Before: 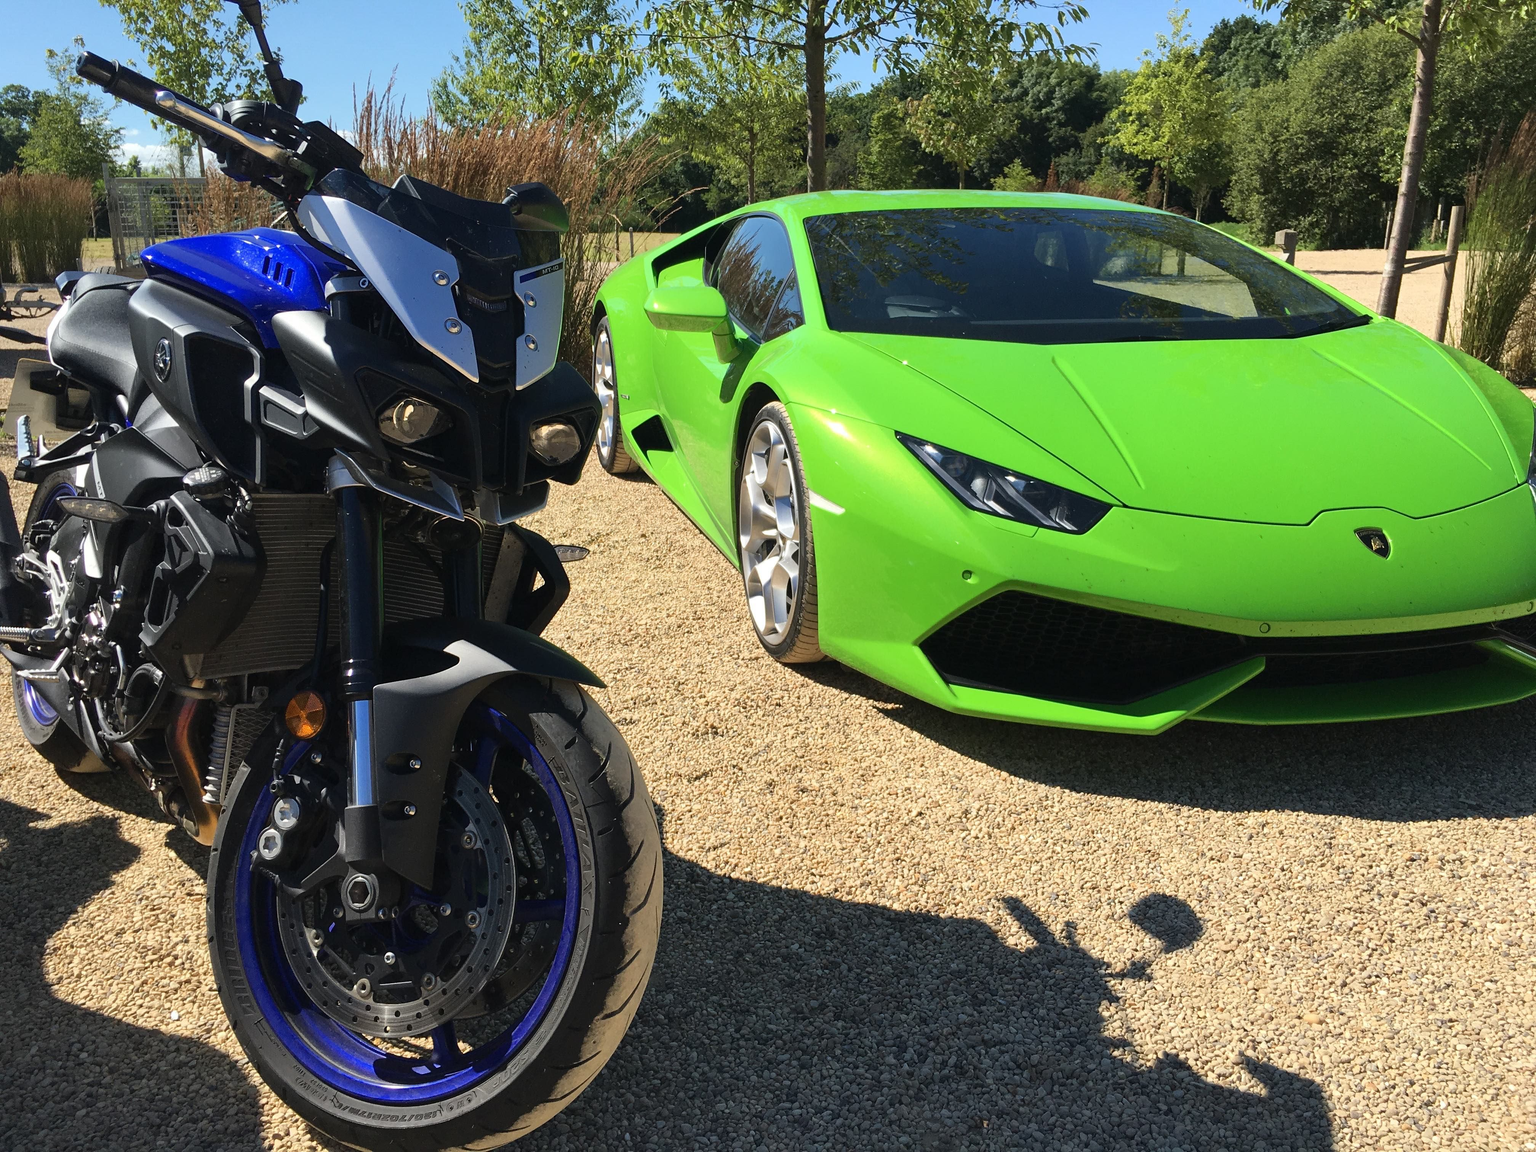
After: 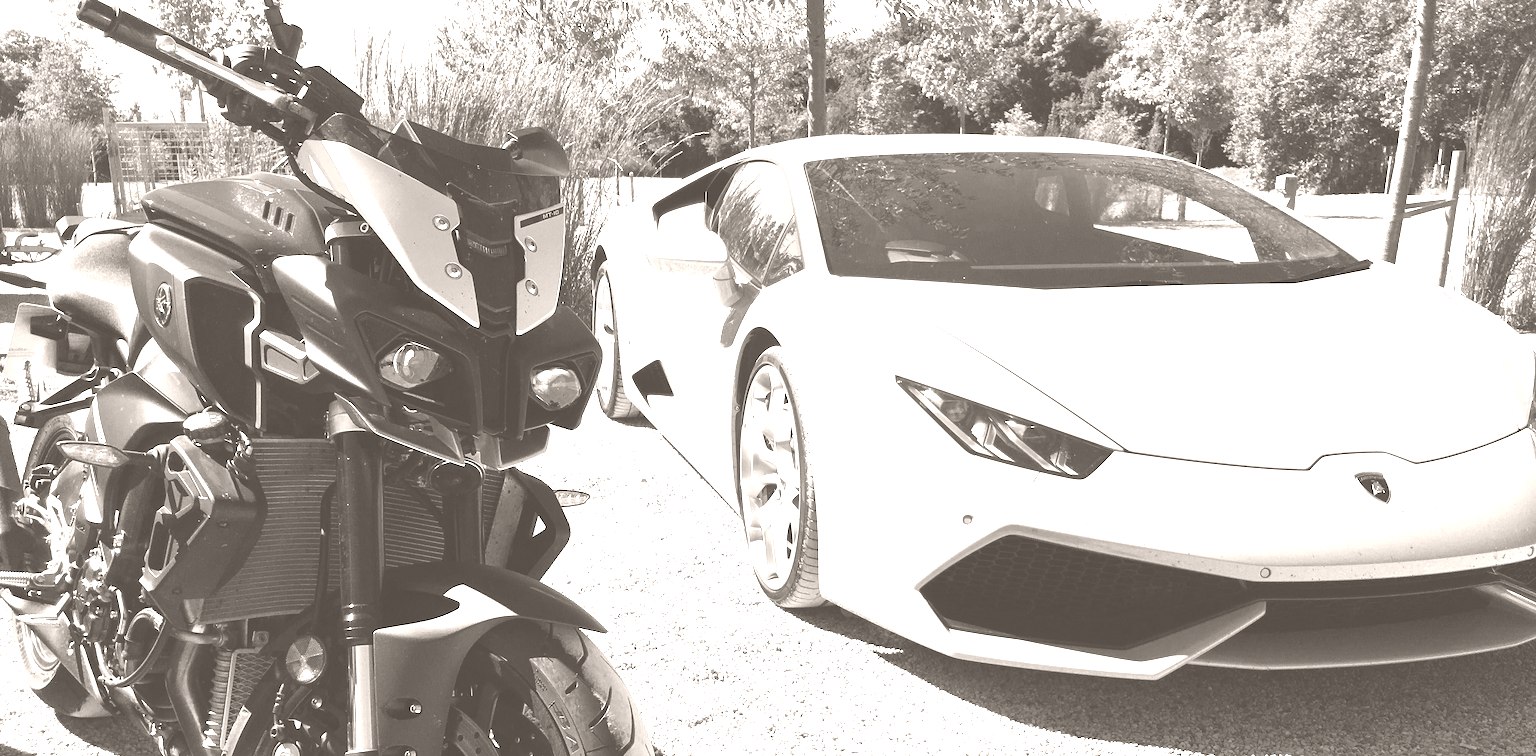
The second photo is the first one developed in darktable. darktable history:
crop and rotate: top 4.848%, bottom 29.503%
colorize: hue 34.49°, saturation 35.33%, source mix 100%, lightness 55%, version 1
tone equalizer: -8 EV -0.417 EV, -7 EV -0.389 EV, -6 EV -0.333 EV, -5 EV -0.222 EV, -3 EV 0.222 EV, -2 EV 0.333 EV, -1 EV 0.389 EV, +0 EV 0.417 EV, edges refinement/feathering 500, mask exposure compensation -1.57 EV, preserve details no
exposure: black level correction 0.001, exposure 0.5 EV, compensate exposure bias true, compensate highlight preservation false
